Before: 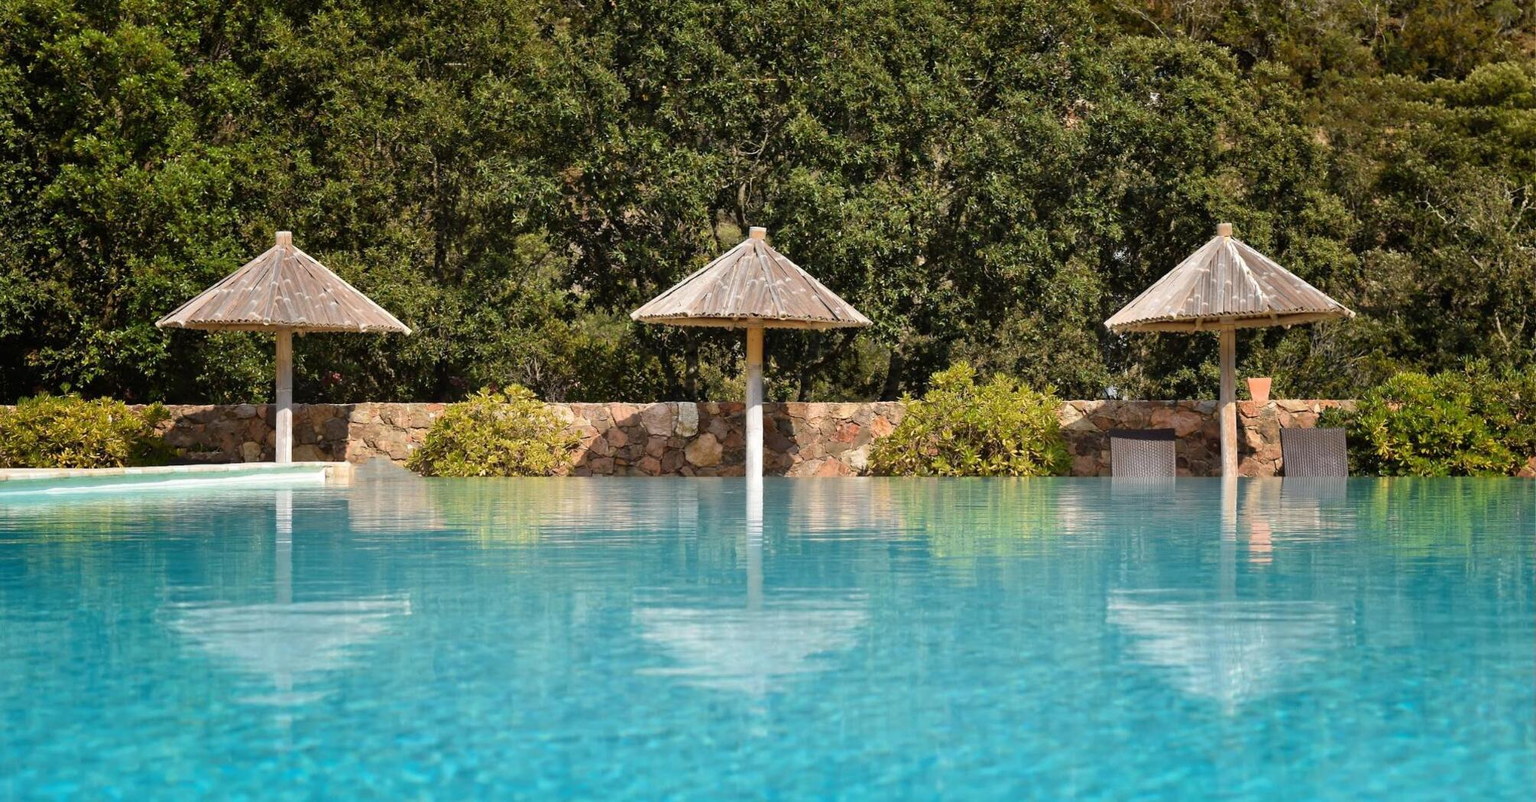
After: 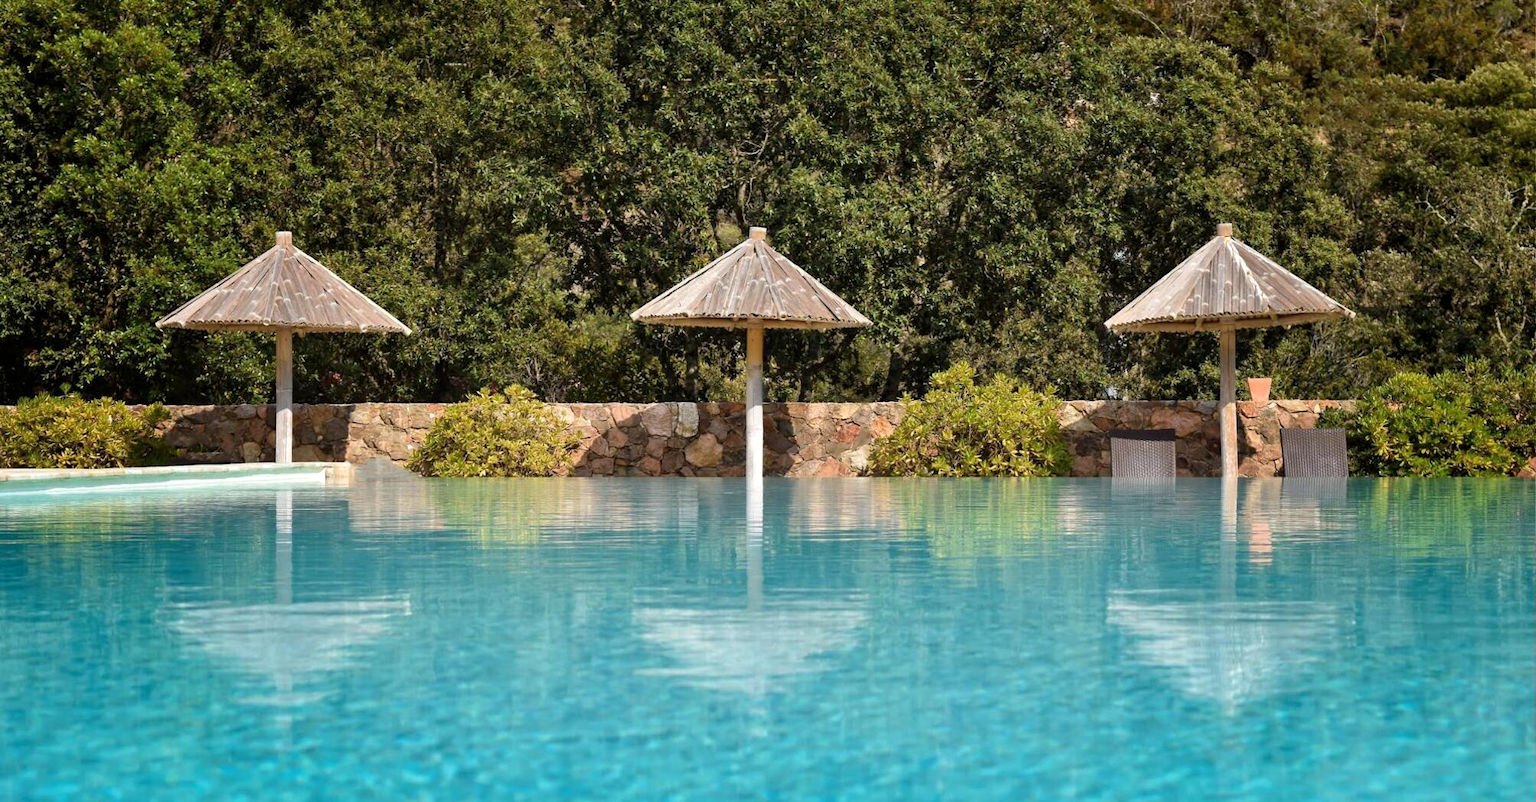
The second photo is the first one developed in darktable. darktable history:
local contrast: highlights 104%, shadows 98%, detail 119%, midtone range 0.2
